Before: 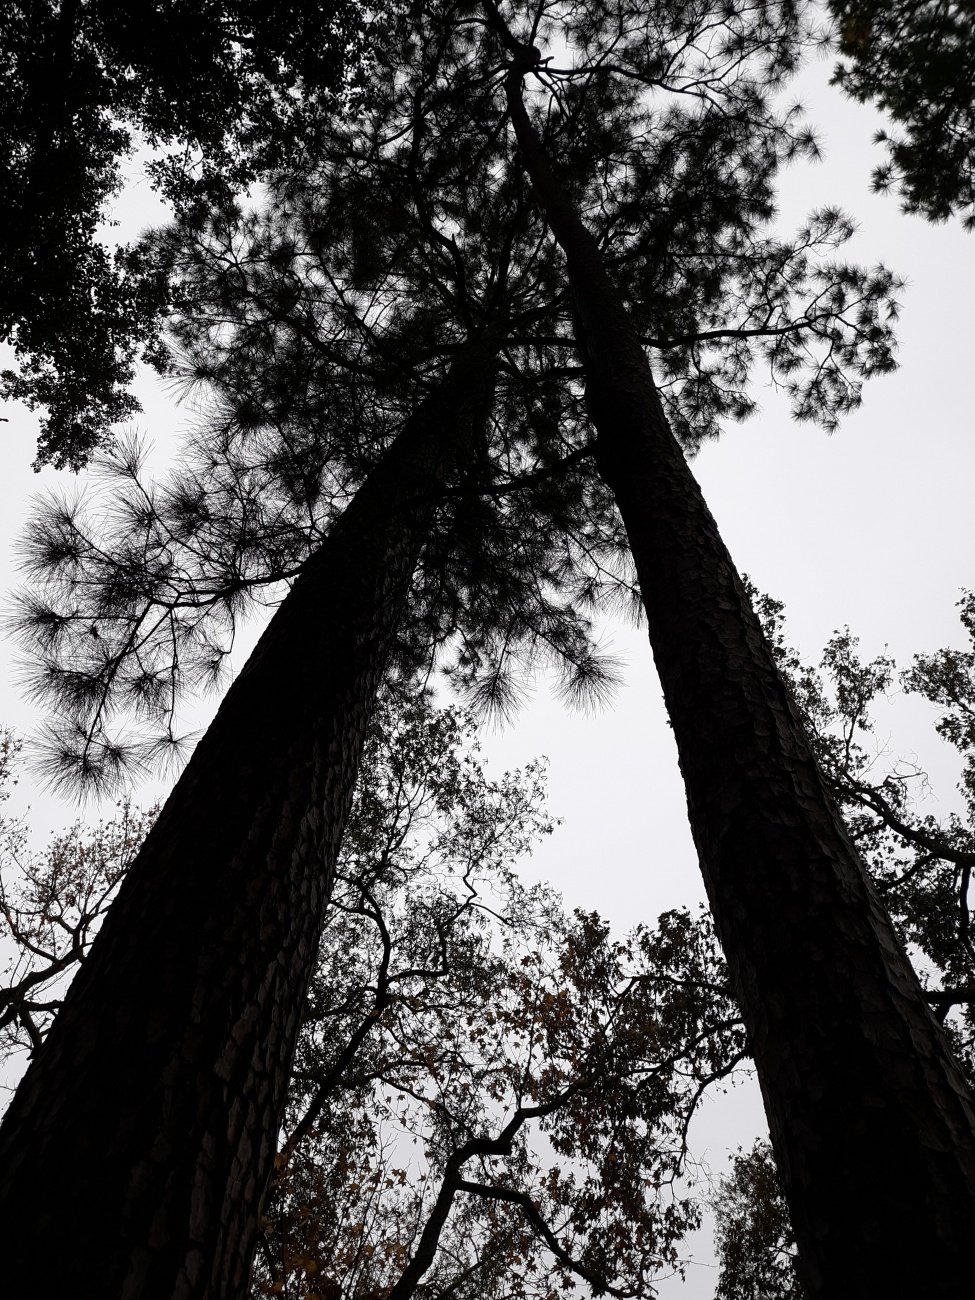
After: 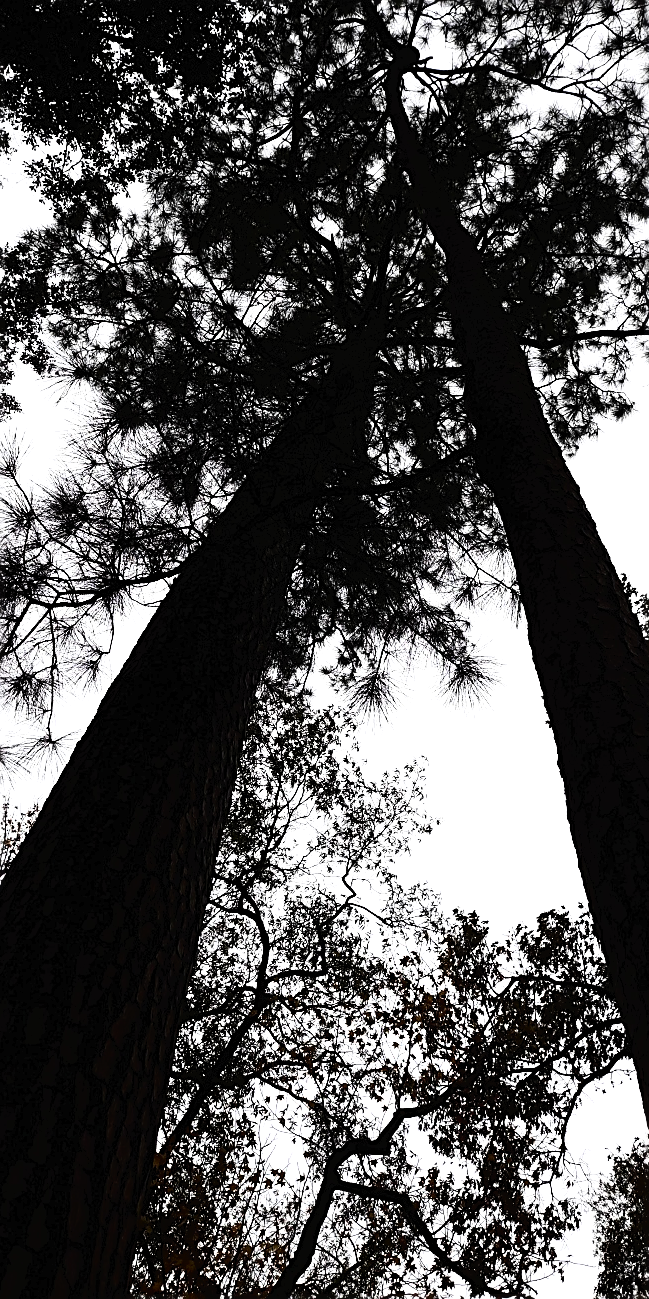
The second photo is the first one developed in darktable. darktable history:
crop and rotate: left 12.53%, right 20.876%
sharpen: on, module defaults
velvia: on, module defaults
tone curve: curves: ch0 [(0, 0) (0.003, 0.025) (0.011, 0.025) (0.025, 0.029) (0.044, 0.035) (0.069, 0.053) (0.1, 0.083) (0.136, 0.118) (0.177, 0.163) (0.224, 0.22) (0.277, 0.295) (0.335, 0.371) (0.399, 0.444) (0.468, 0.524) (0.543, 0.618) (0.623, 0.702) (0.709, 0.79) (0.801, 0.89) (0.898, 0.973) (1, 1)], color space Lab, independent channels
shadows and highlights: shadows -19.96, white point adjustment -2.12, highlights -35.08
tone equalizer: -8 EV -1.1 EV, -7 EV -0.997 EV, -6 EV -0.906 EV, -5 EV -0.608 EV, -3 EV 0.578 EV, -2 EV 0.882 EV, -1 EV 0.987 EV, +0 EV 1.08 EV, edges refinement/feathering 500, mask exposure compensation -1.57 EV, preserve details no
color balance rgb: perceptual saturation grading › global saturation 0.668%, global vibrance 20%
